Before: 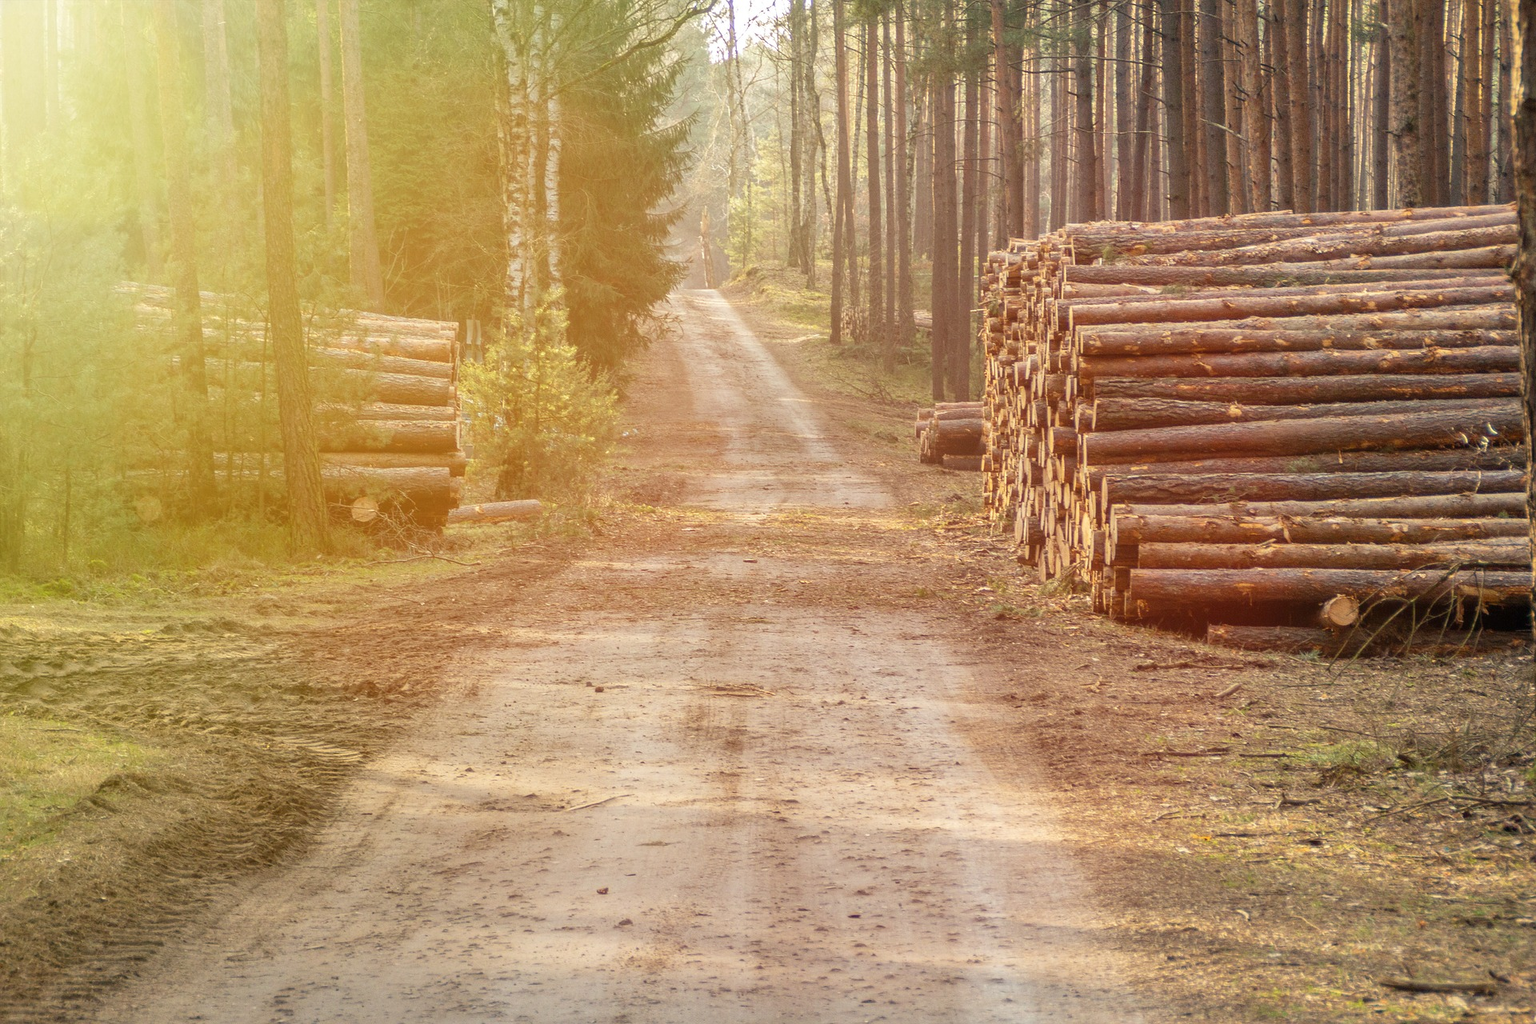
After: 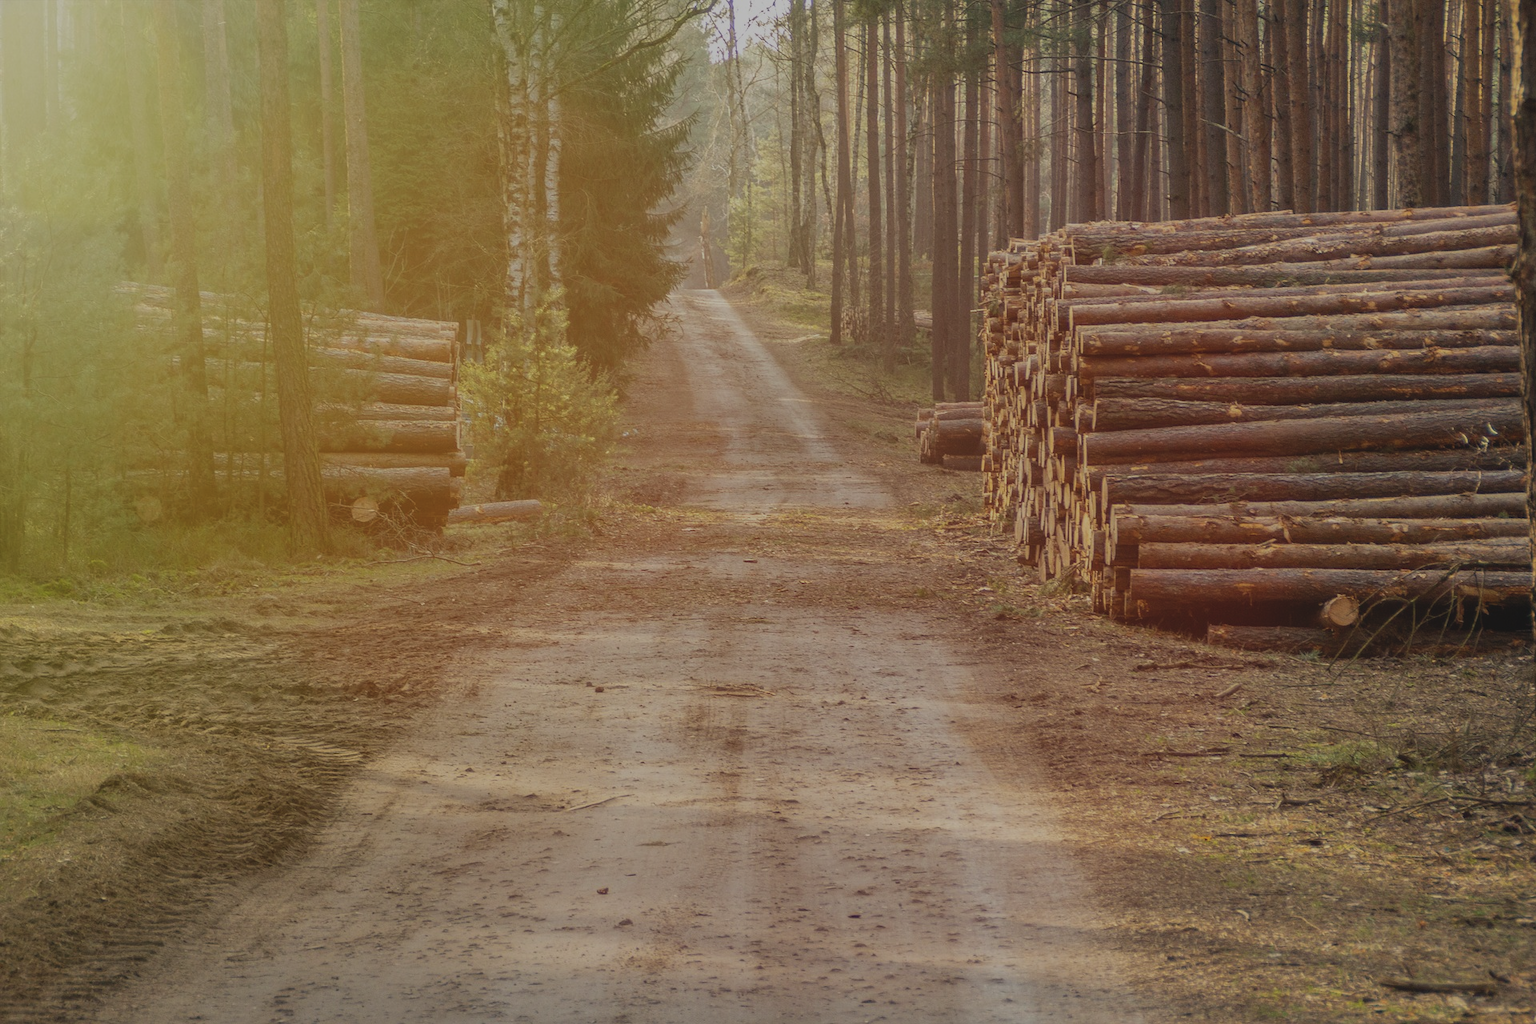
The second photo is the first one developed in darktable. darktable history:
exposure: black level correction -0.016, exposure -1.049 EV, compensate highlight preservation false
